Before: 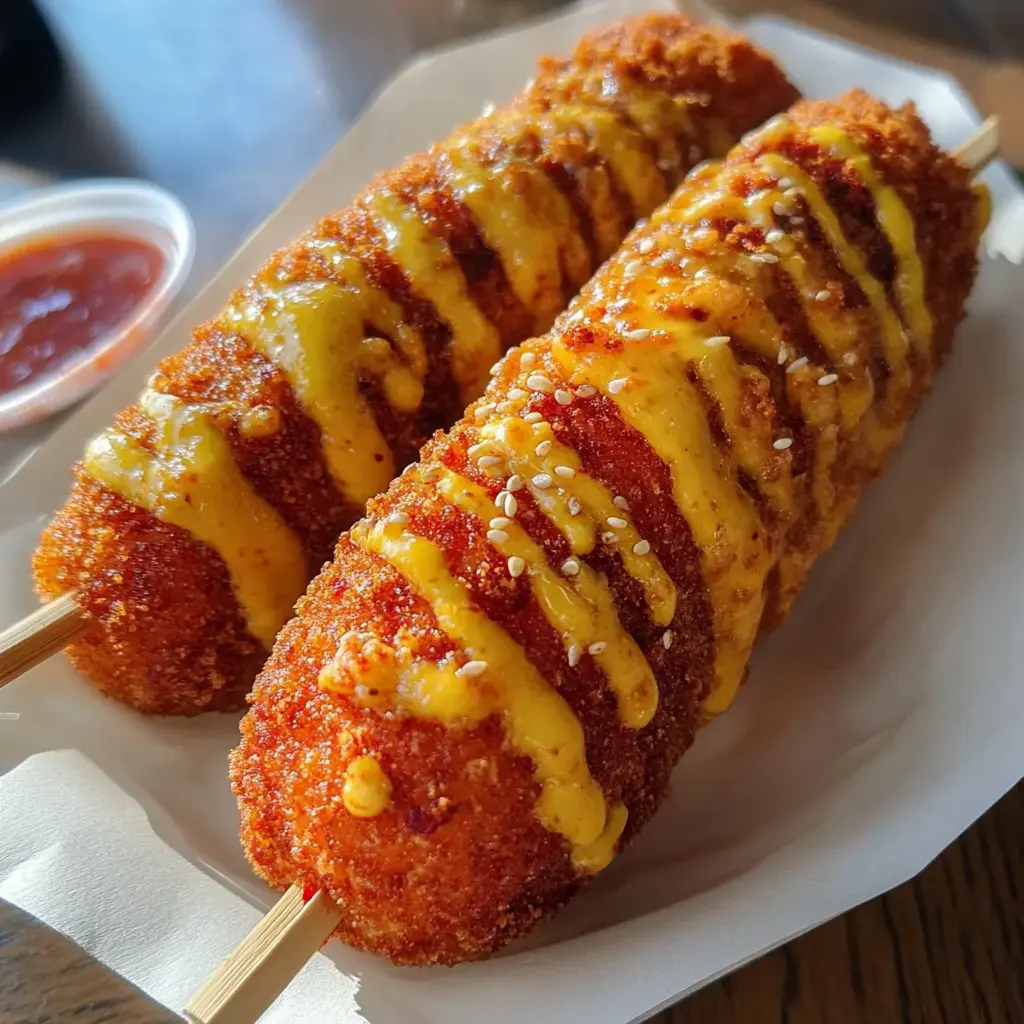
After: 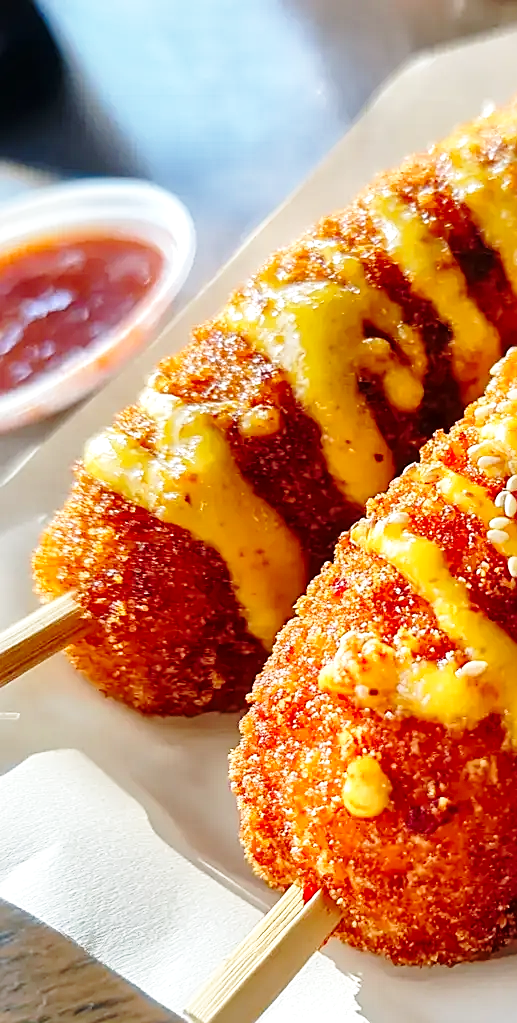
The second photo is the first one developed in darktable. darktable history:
sharpen: on, module defaults
local contrast: mode bilateral grid, contrast 21, coarseness 50, detail 139%, midtone range 0.2
crop and rotate: left 0.057%, top 0%, right 49.381%
base curve: curves: ch0 [(0, 0) (0.028, 0.03) (0.121, 0.232) (0.46, 0.748) (0.859, 0.968) (1, 1)], preserve colors none
